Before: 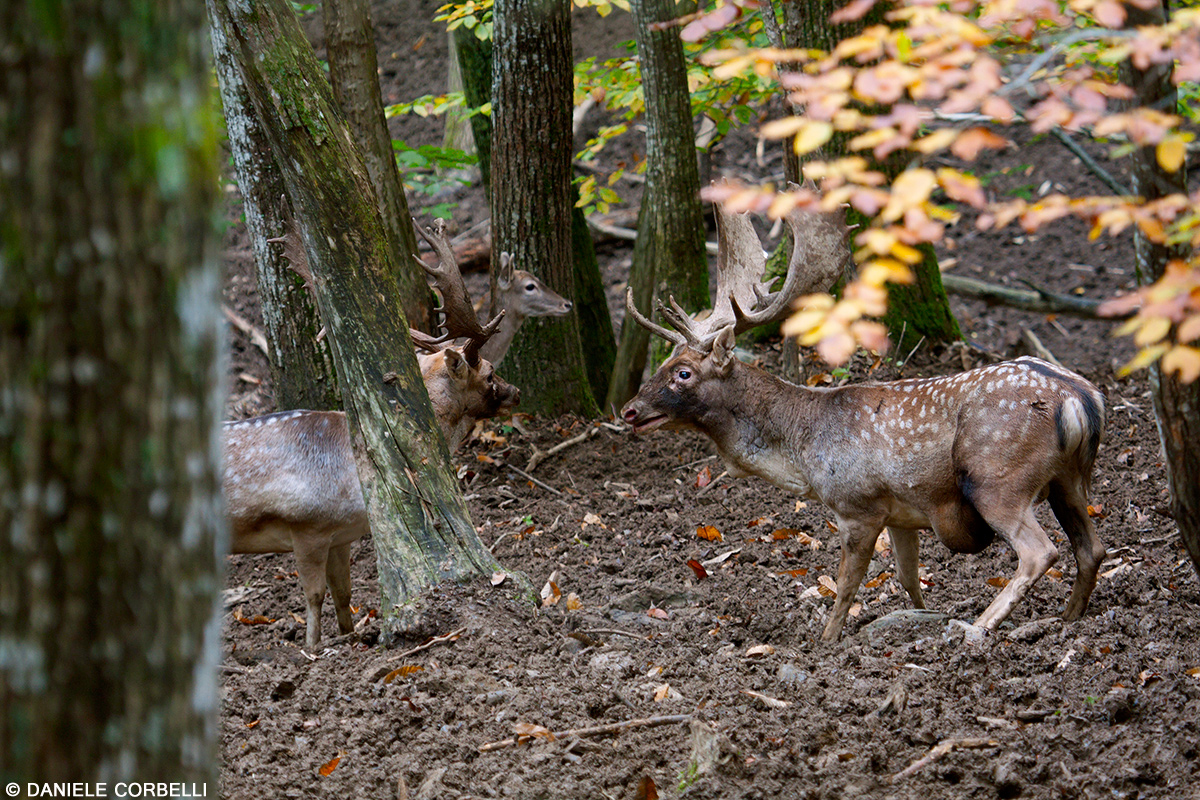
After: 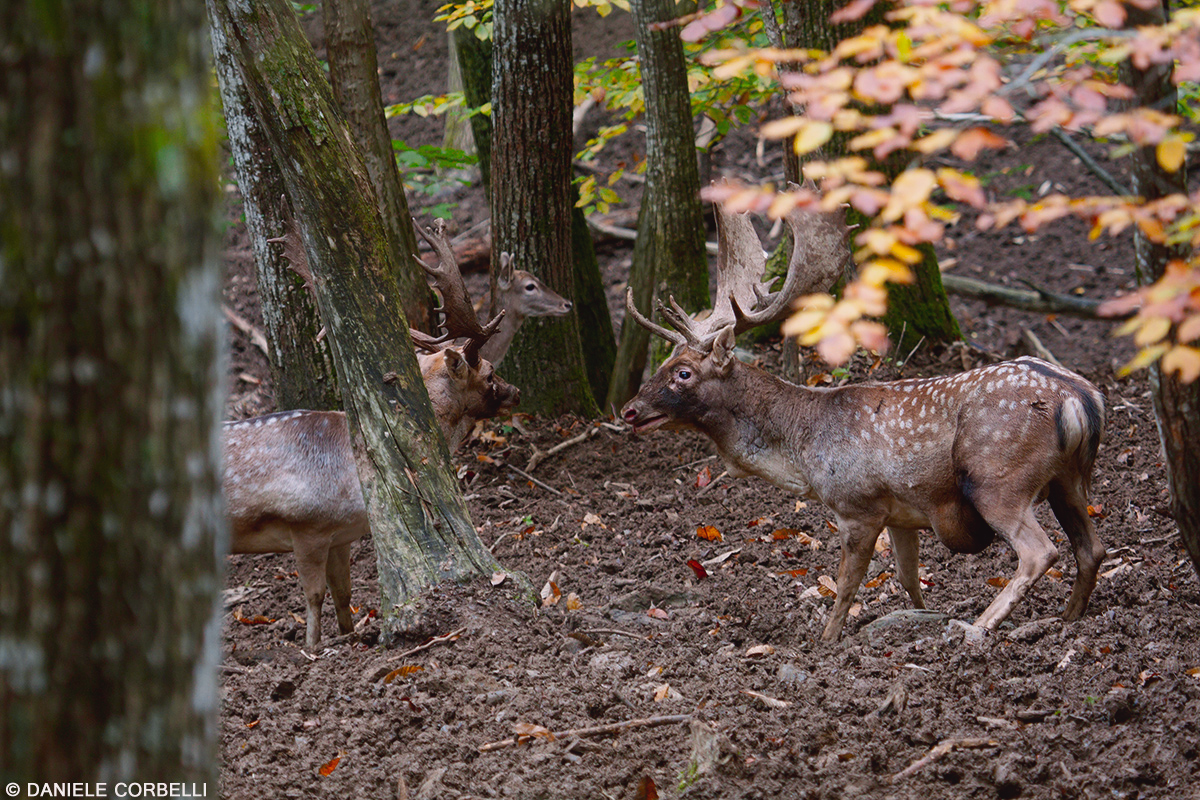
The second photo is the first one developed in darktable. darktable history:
contrast equalizer: y [[0.5, 0.5, 0.472, 0.5, 0.5, 0.5], [0.5 ×6], [0.5 ×6], [0 ×6], [0 ×6]]
tone curve: curves: ch0 [(0, 0.029) (0.253, 0.237) (1, 0.945)]; ch1 [(0, 0) (0.401, 0.42) (0.442, 0.47) (0.492, 0.498) (0.511, 0.523) (0.557, 0.565) (0.66, 0.683) (1, 1)]; ch2 [(0, 0) (0.394, 0.413) (0.5, 0.5) (0.578, 0.568) (1, 1)], color space Lab, independent channels, preserve colors none
